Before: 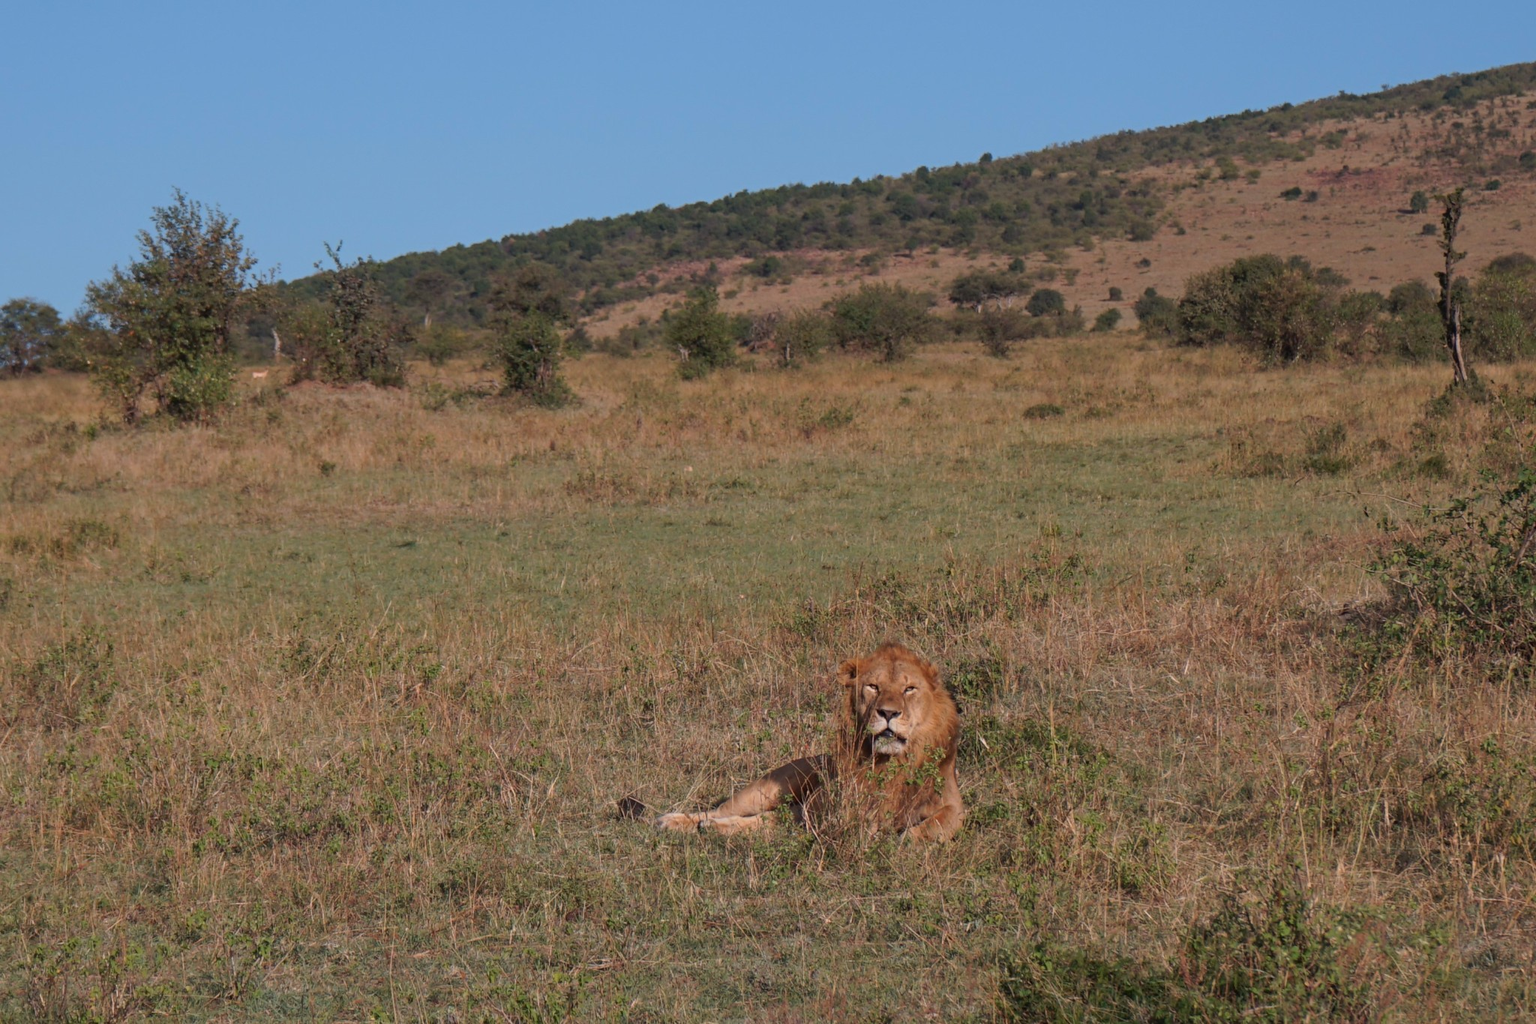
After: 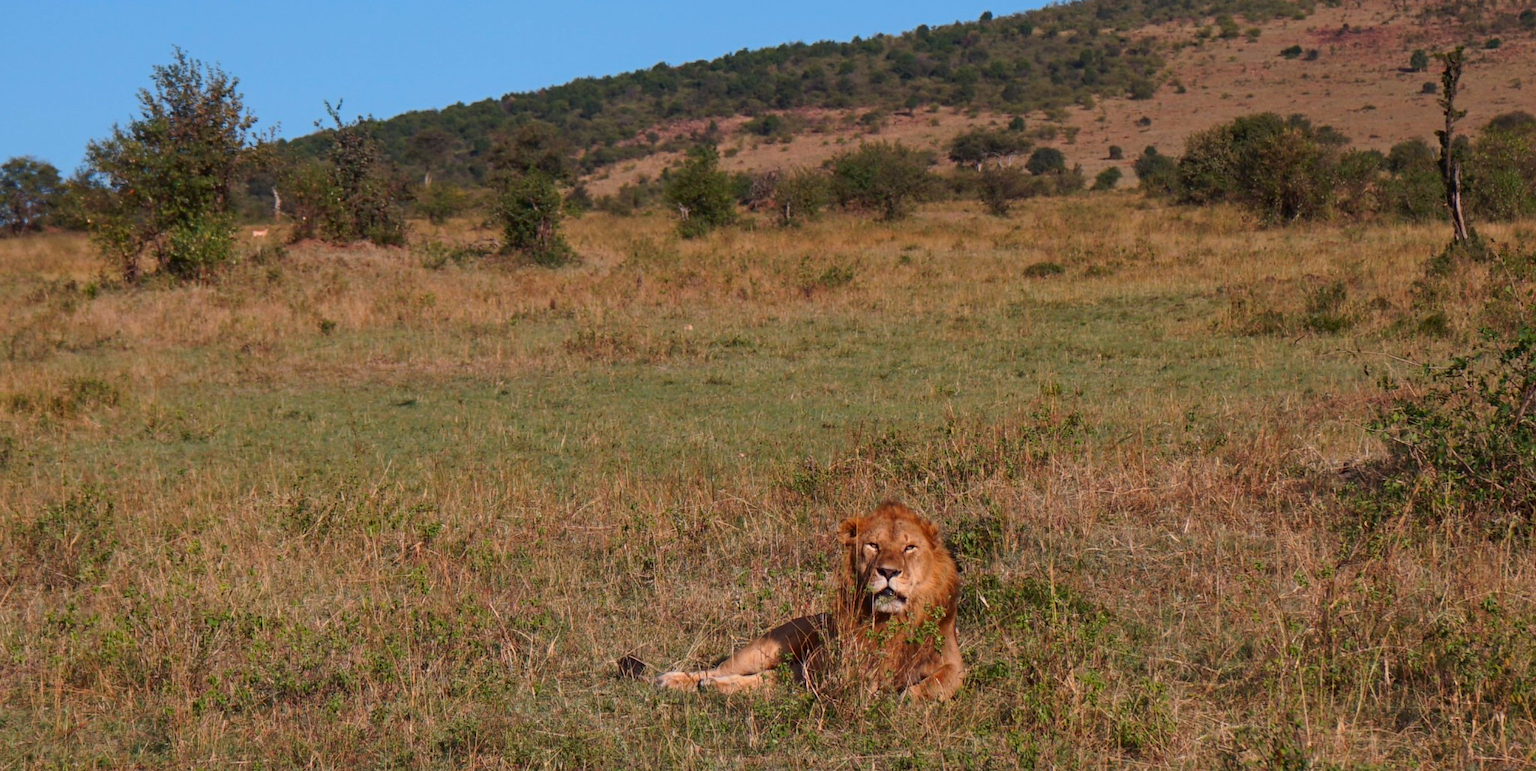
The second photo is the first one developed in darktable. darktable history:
crop: top 13.872%, bottom 10.805%
contrast brightness saturation: contrast 0.168, saturation 0.332
